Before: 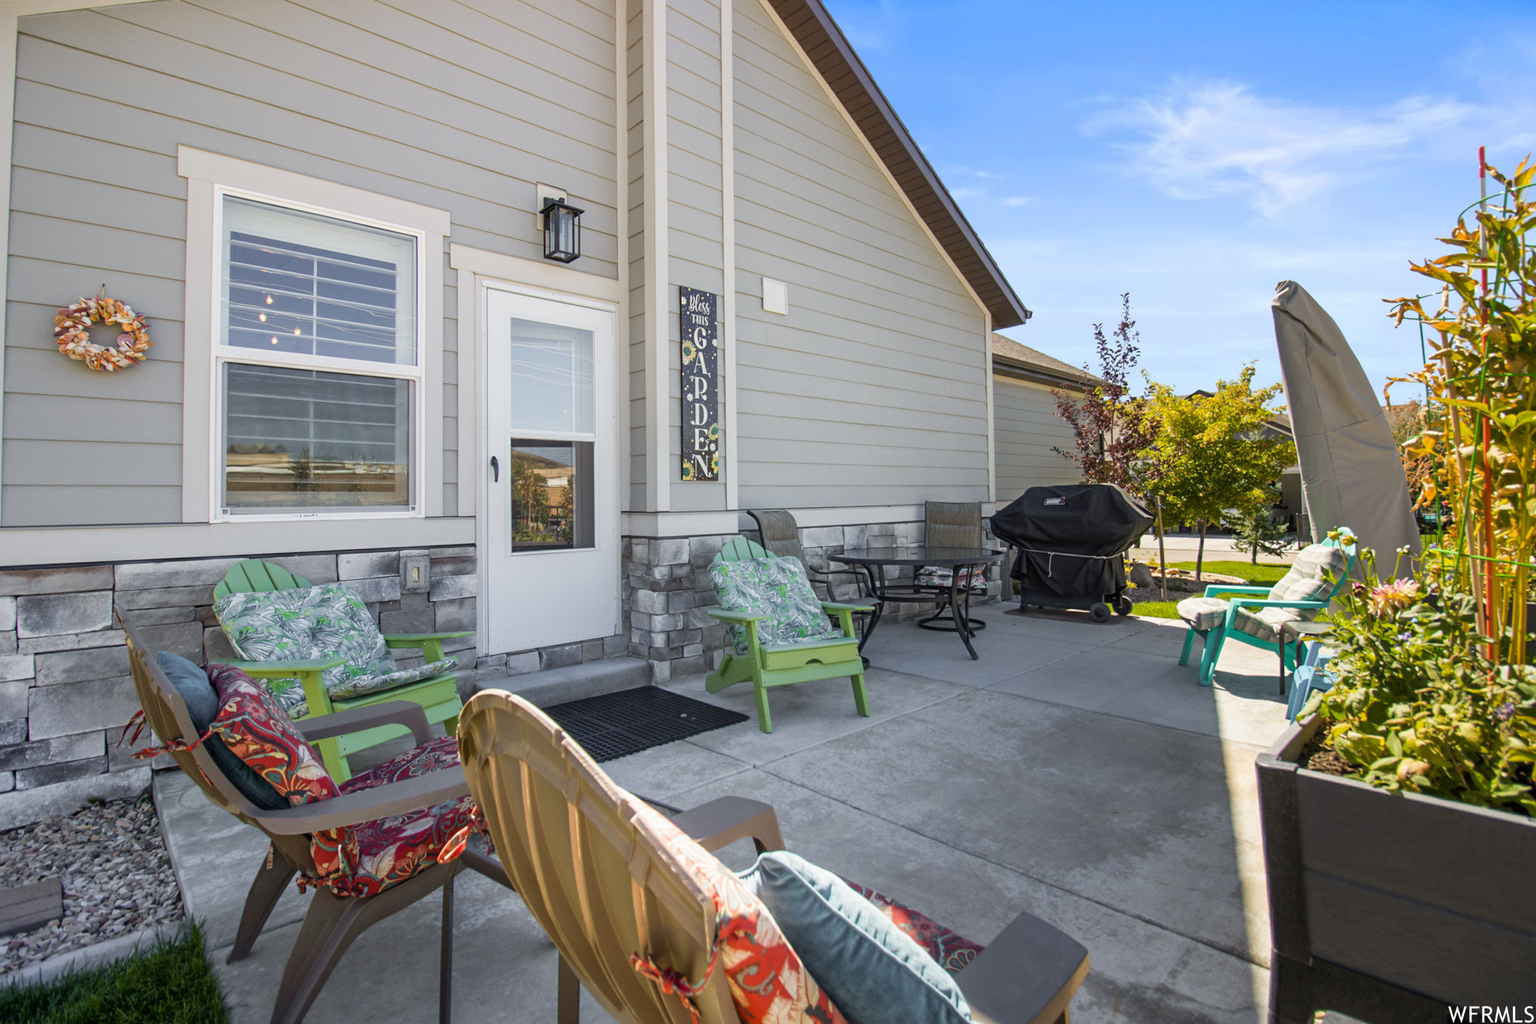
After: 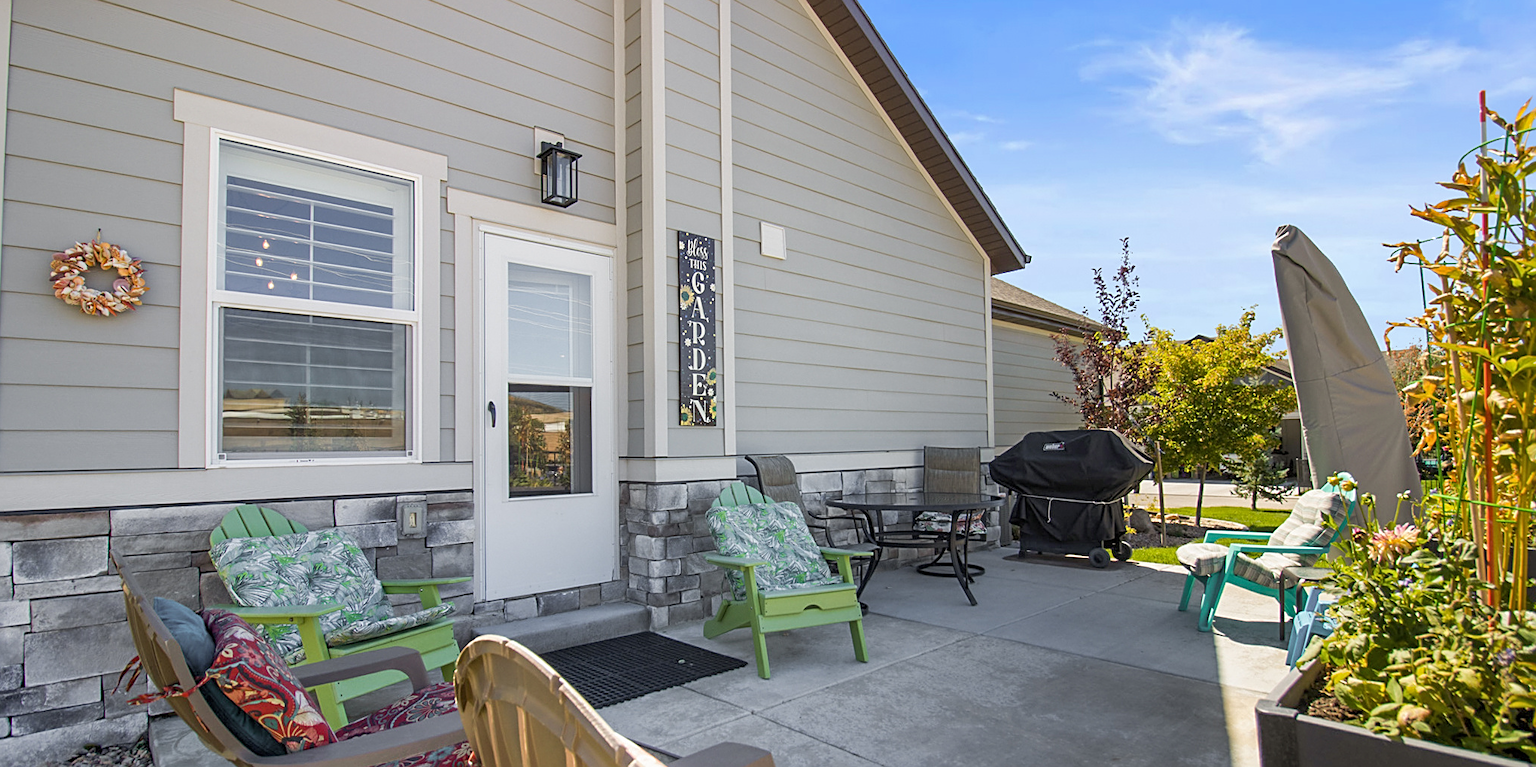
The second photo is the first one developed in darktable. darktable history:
crop: left 0.297%, top 5.52%, bottom 19.734%
sharpen: on, module defaults
contrast equalizer: y [[0.5, 0.502, 0.506, 0.511, 0.52, 0.537], [0.5 ×6], [0.505, 0.509, 0.518, 0.534, 0.553, 0.561], [0 ×6], [0 ×6]], mix 0.216
shadows and highlights: shadows 25.71, highlights -24.45
